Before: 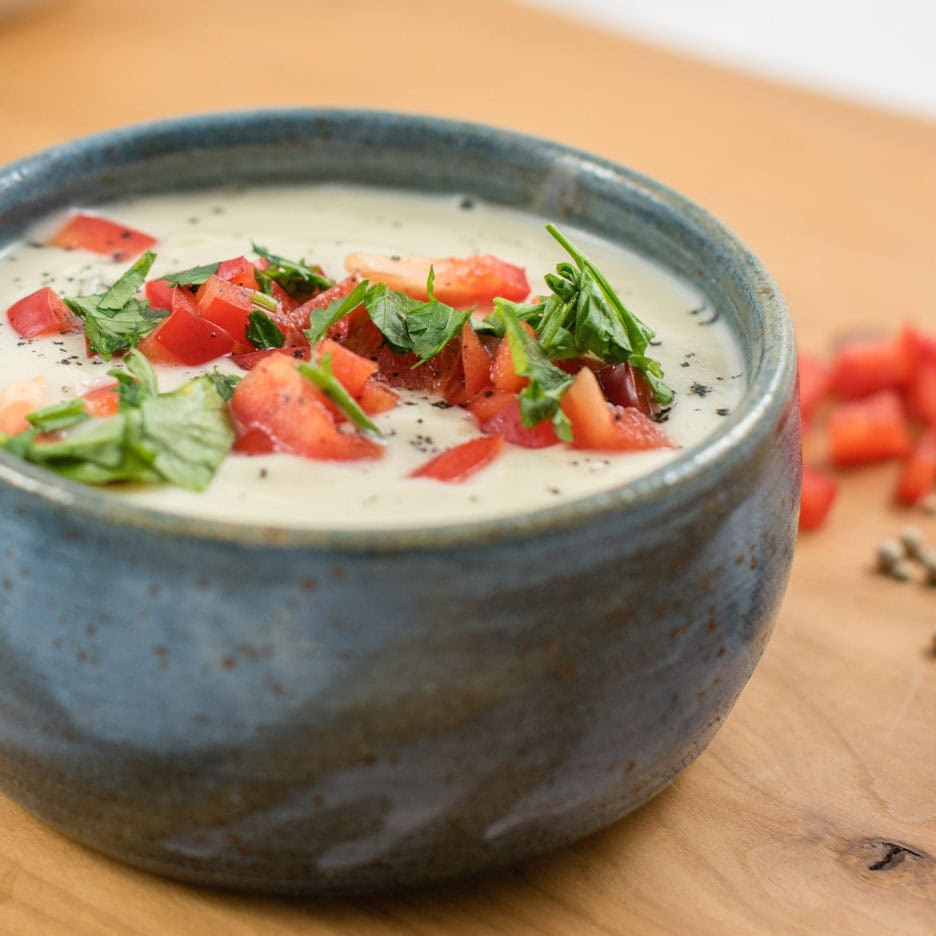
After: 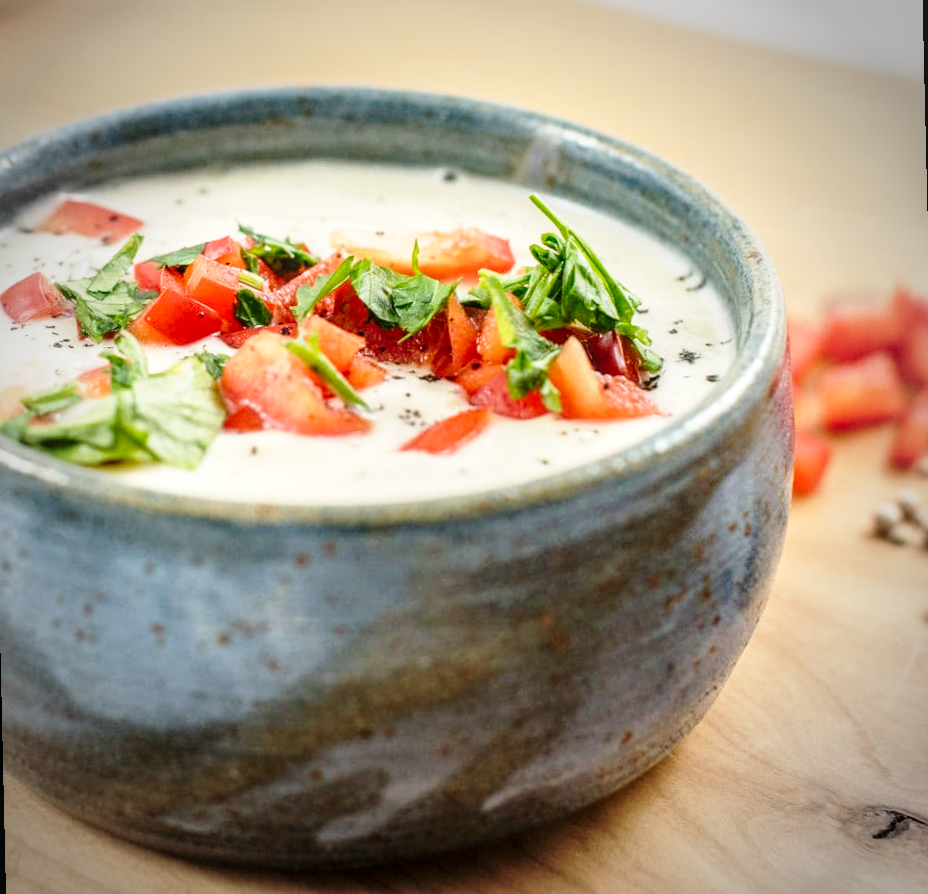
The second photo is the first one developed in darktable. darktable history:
rotate and perspective: rotation -1.32°, lens shift (horizontal) -0.031, crop left 0.015, crop right 0.985, crop top 0.047, crop bottom 0.982
vignetting: fall-off start 71.74%
base curve: curves: ch0 [(0, 0) (0.028, 0.03) (0.121, 0.232) (0.46, 0.748) (0.859, 0.968) (1, 1)], preserve colors none
local contrast: on, module defaults
